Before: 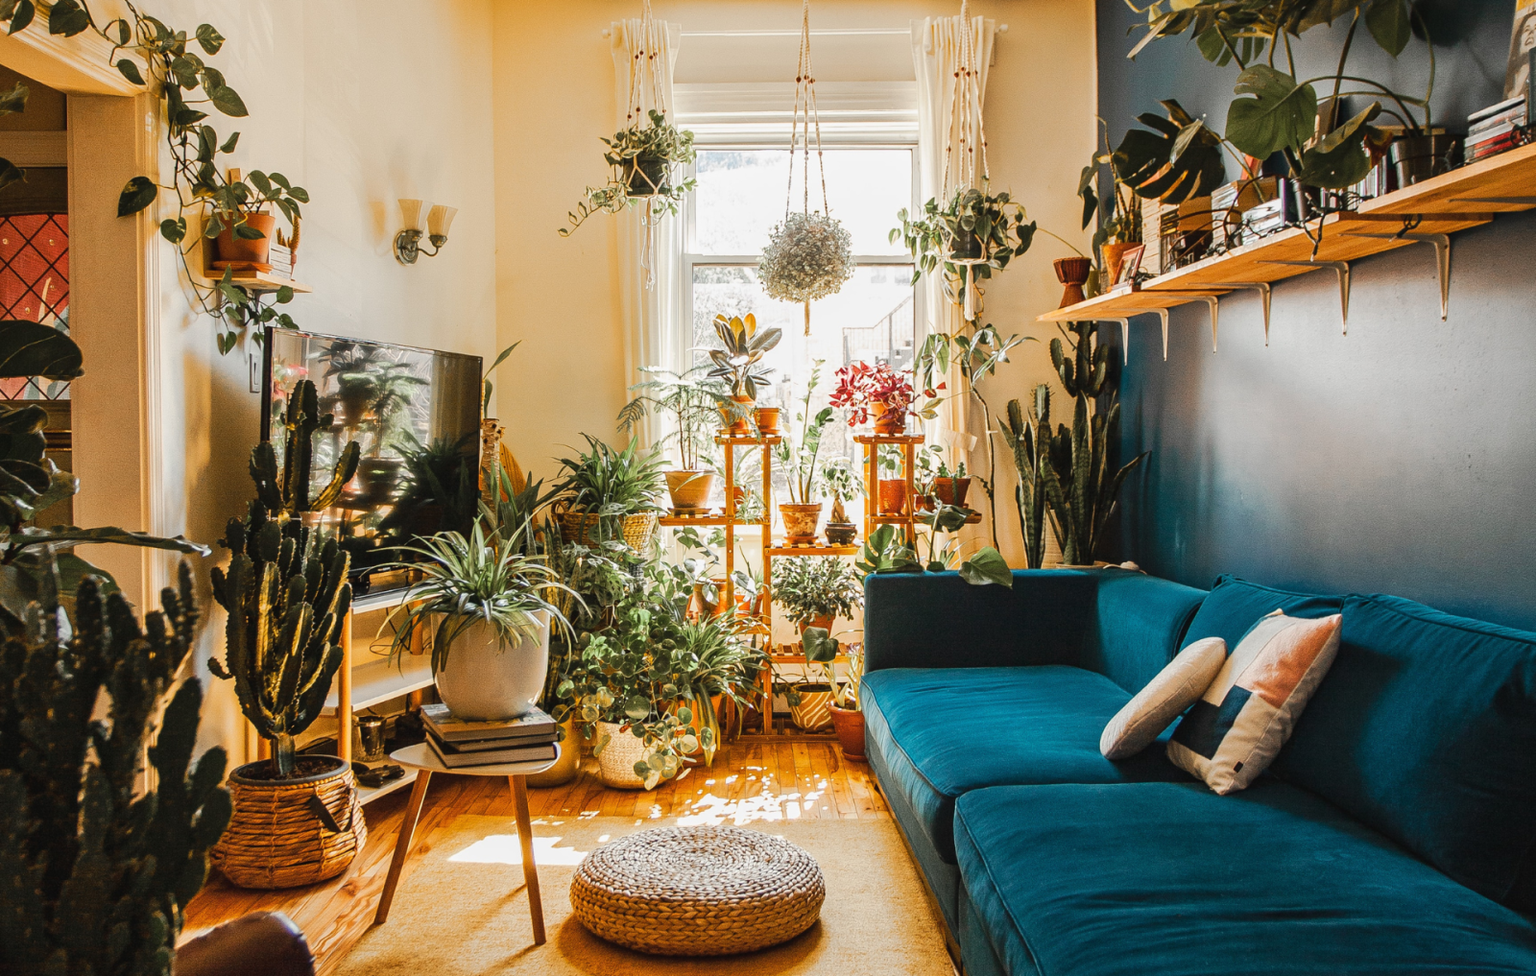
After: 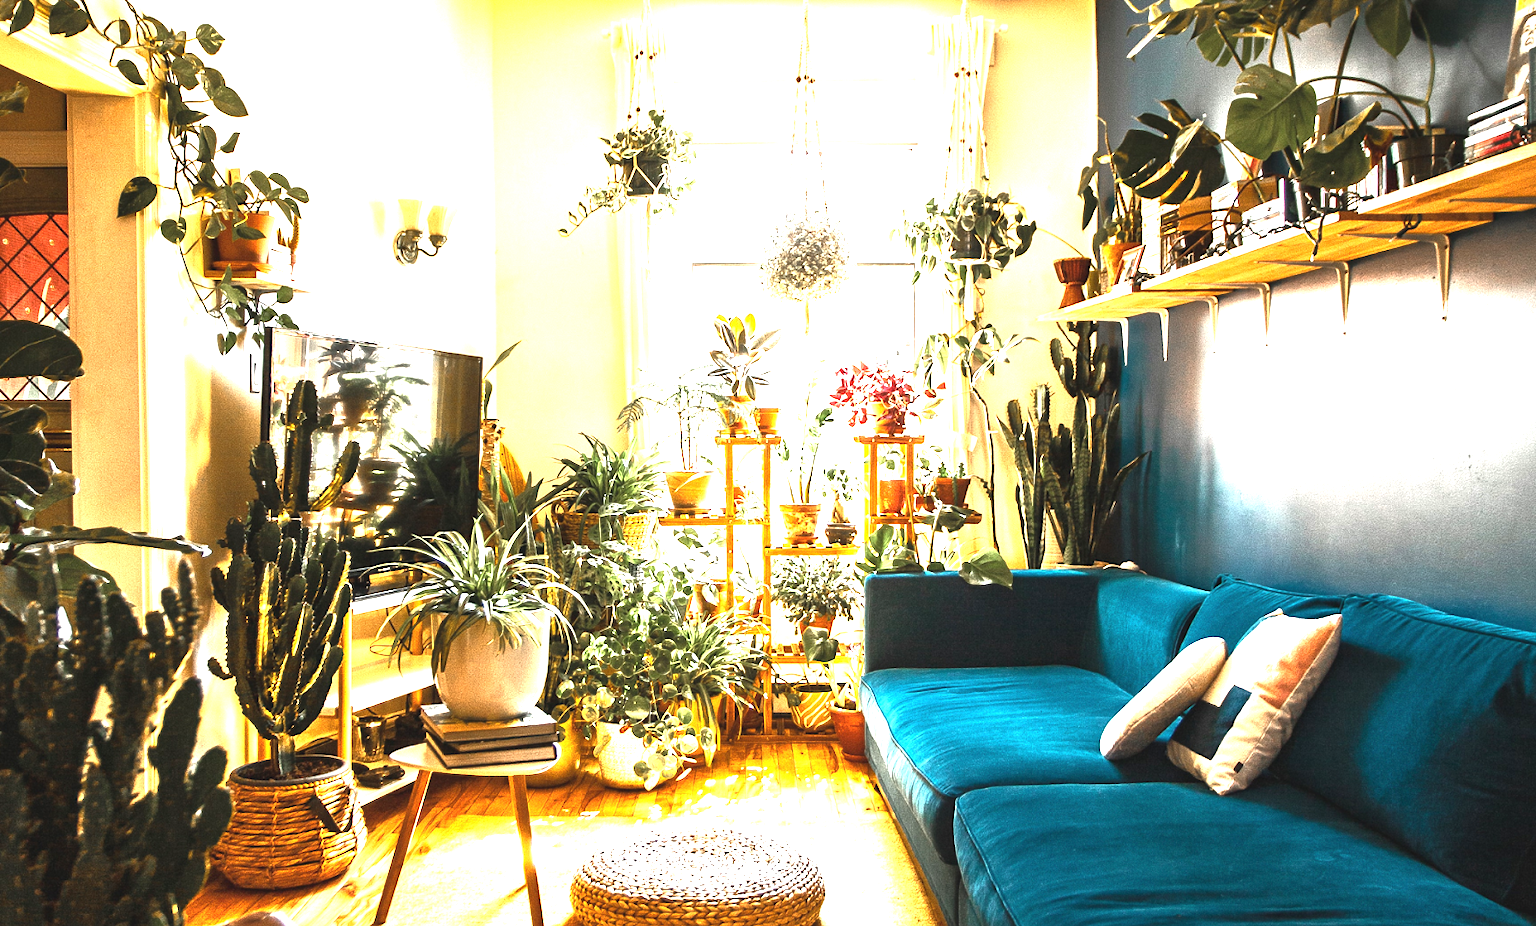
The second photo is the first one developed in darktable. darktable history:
crop and rotate: top 0.003%, bottom 5.057%
tone equalizer: -8 EV 0 EV, -7 EV -0.001 EV, -6 EV 0.002 EV, -5 EV -0.025 EV, -4 EV -0.103 EV, -3 EV -0.157 EV, -2 EV 0.261 EV, -1 EV 0.718 EV, +0 EV 0.509 EV, edges refinement/feathering 500, mask exposure compensation -1.57 EV, preserve details no
exposure: black level correction 0, exposure 1.2 EV, compensate highlight preservation false
